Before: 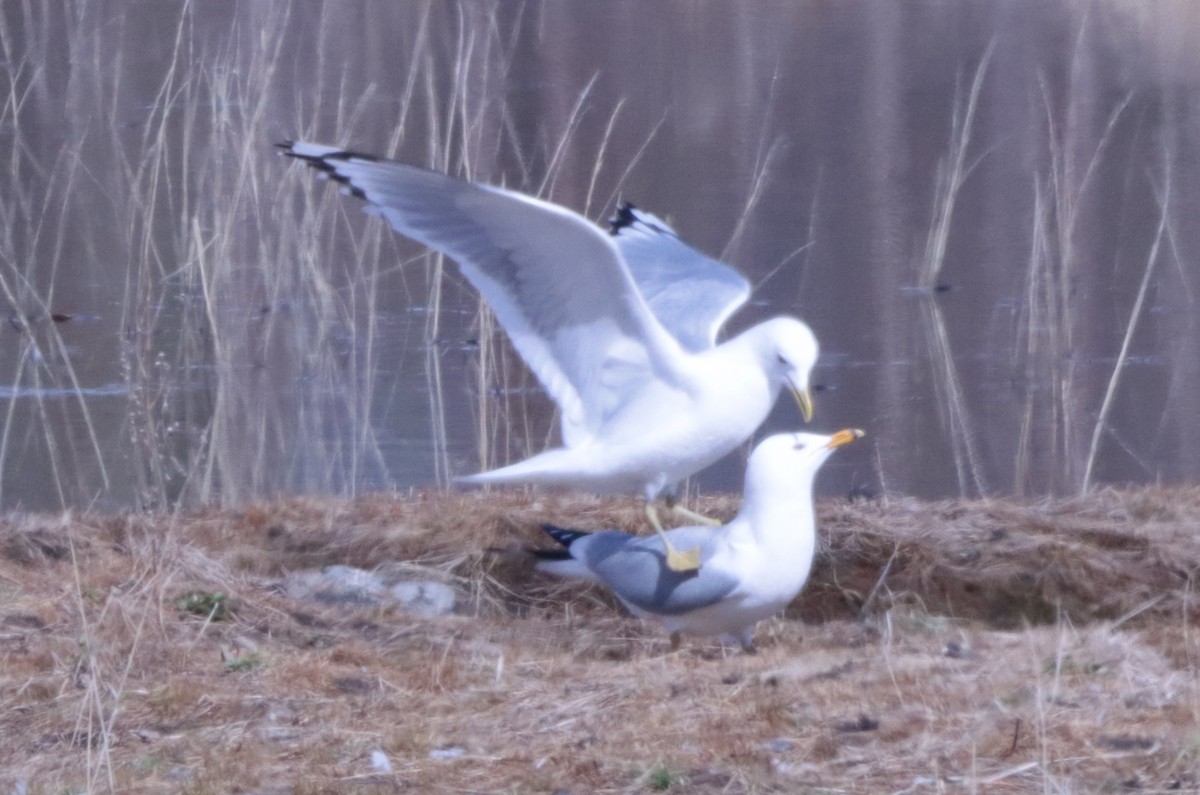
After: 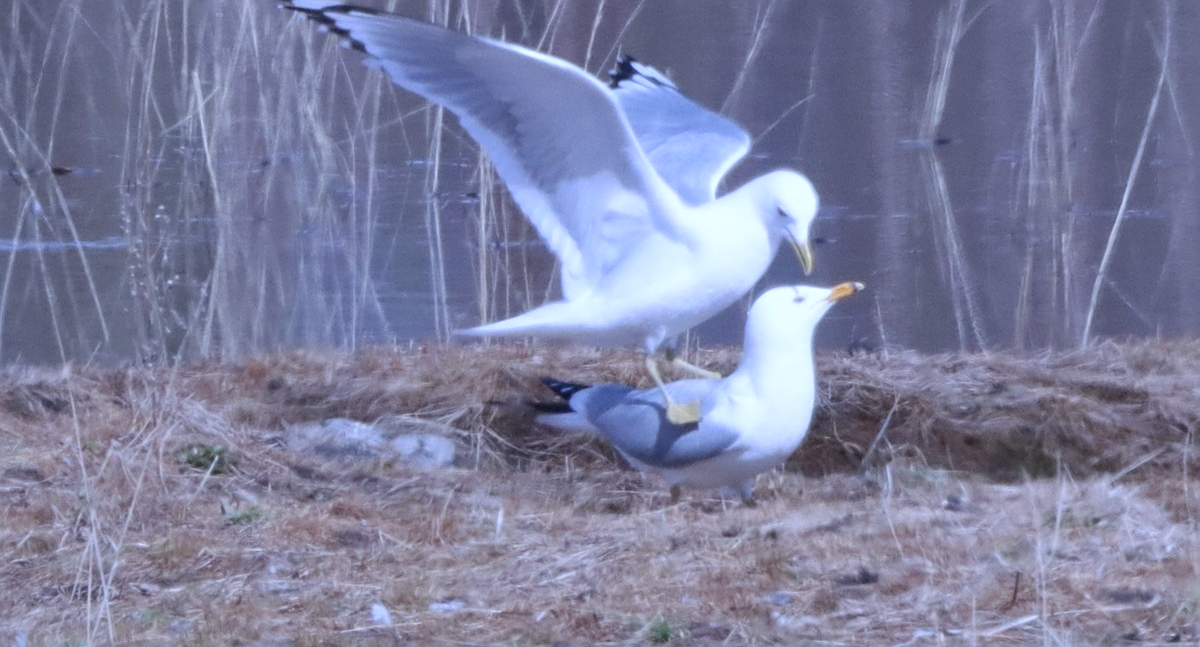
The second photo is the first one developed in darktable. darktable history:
white balance: red 0.931, blue 1.11
sharpen: on, module defaults
exposure: compensate highlight preservation false
crop and rotate: top 18.507%
